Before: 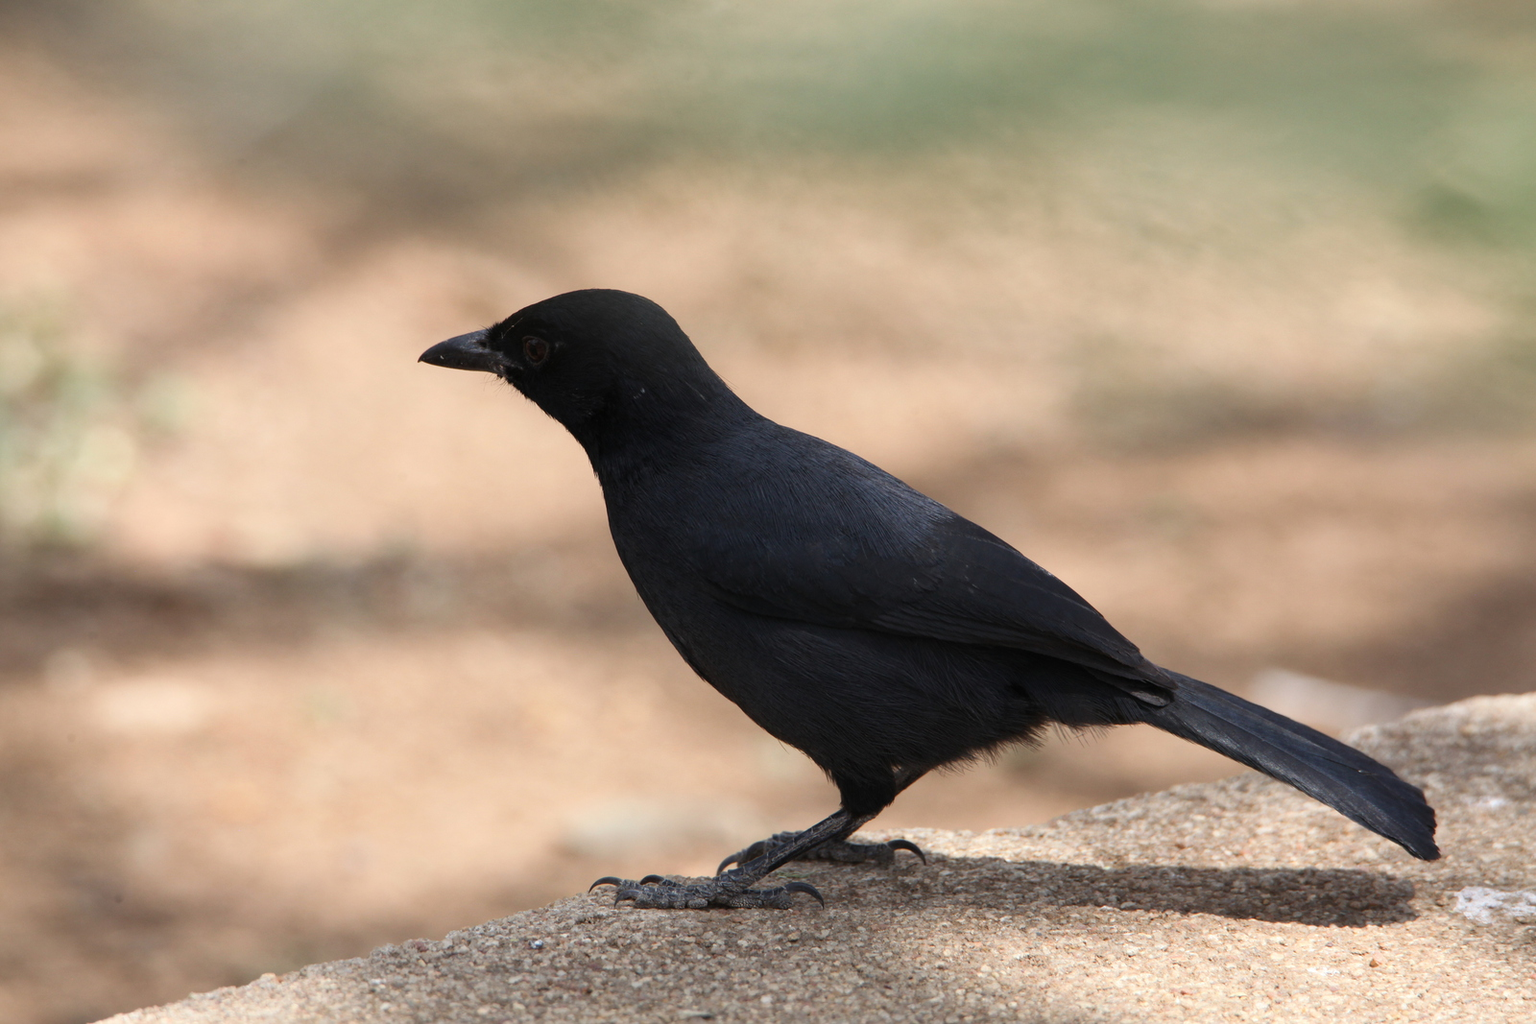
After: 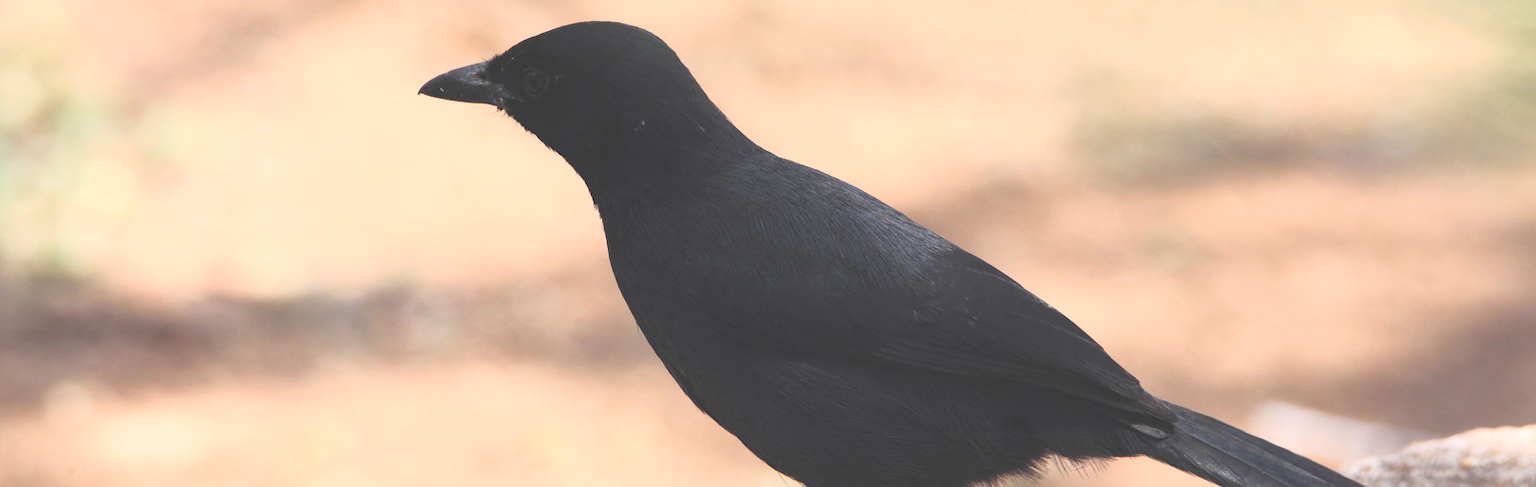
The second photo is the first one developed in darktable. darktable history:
crop and rotate: top 26.157%, bottom 26.148%
tone curve: curves: ch0 [(0, 0) (0.051, 0.027) (0.096, 0.071) (0.241, 0.247) (0.455, 0.52) (0.594, 0.692) (0.715, 0.845) (0.84, 0.936) (1, 1)]; ch1 [(0, 0) (0.1, 0.038) (0.318, 0.243) (0.399, 0.351) (0.478, 0.469) (0.499, 0.499) (0.534, 0.549) (0.565, 0.605) (0.601, 0.644) (0.666, 0.701) (1, 1)]; ch2 [(0, 0) (0.453, 0.45) (0.479, 0.483) (0.504, 0.499) (0.52, 0.508) (0.561, 0.573) (0.592, 0.617) (0.824, 0.815) (1, 1)], color space Lab, independent channels, preserve colors none
exposure: black level correction -0.039, exposure 0.064 EV, compensate highlight preservation false
